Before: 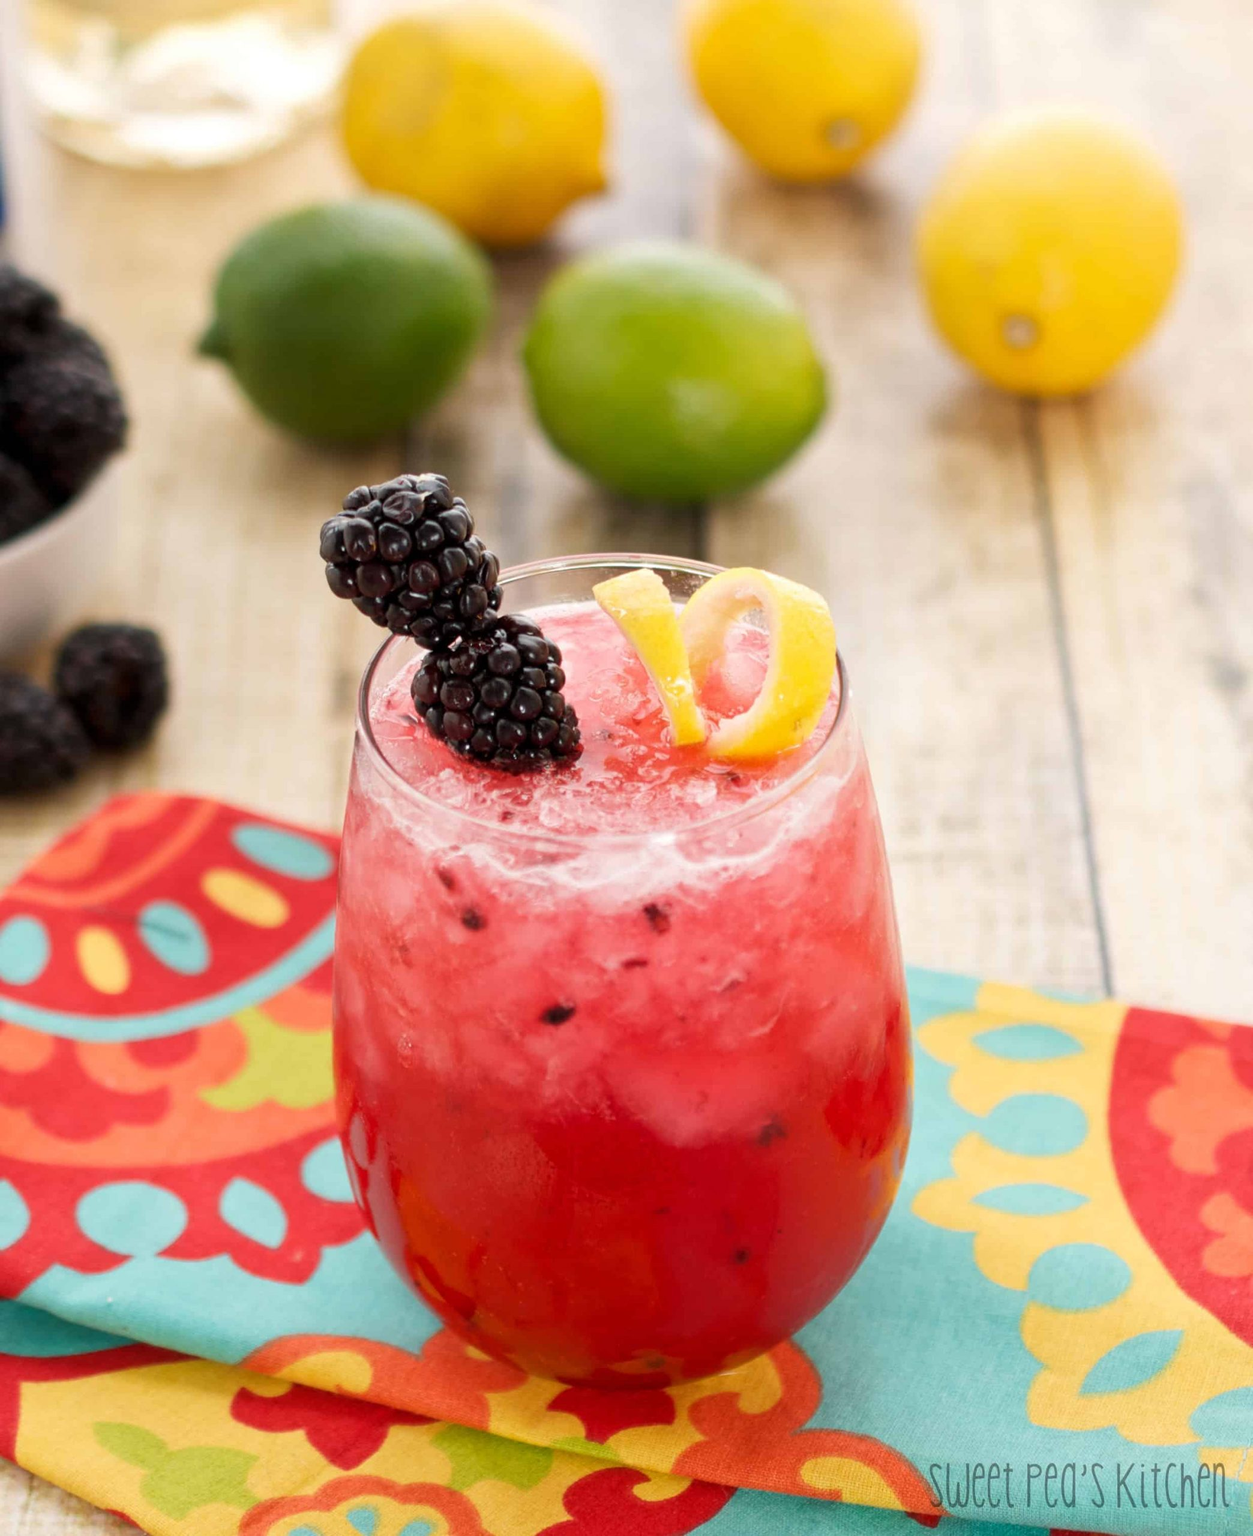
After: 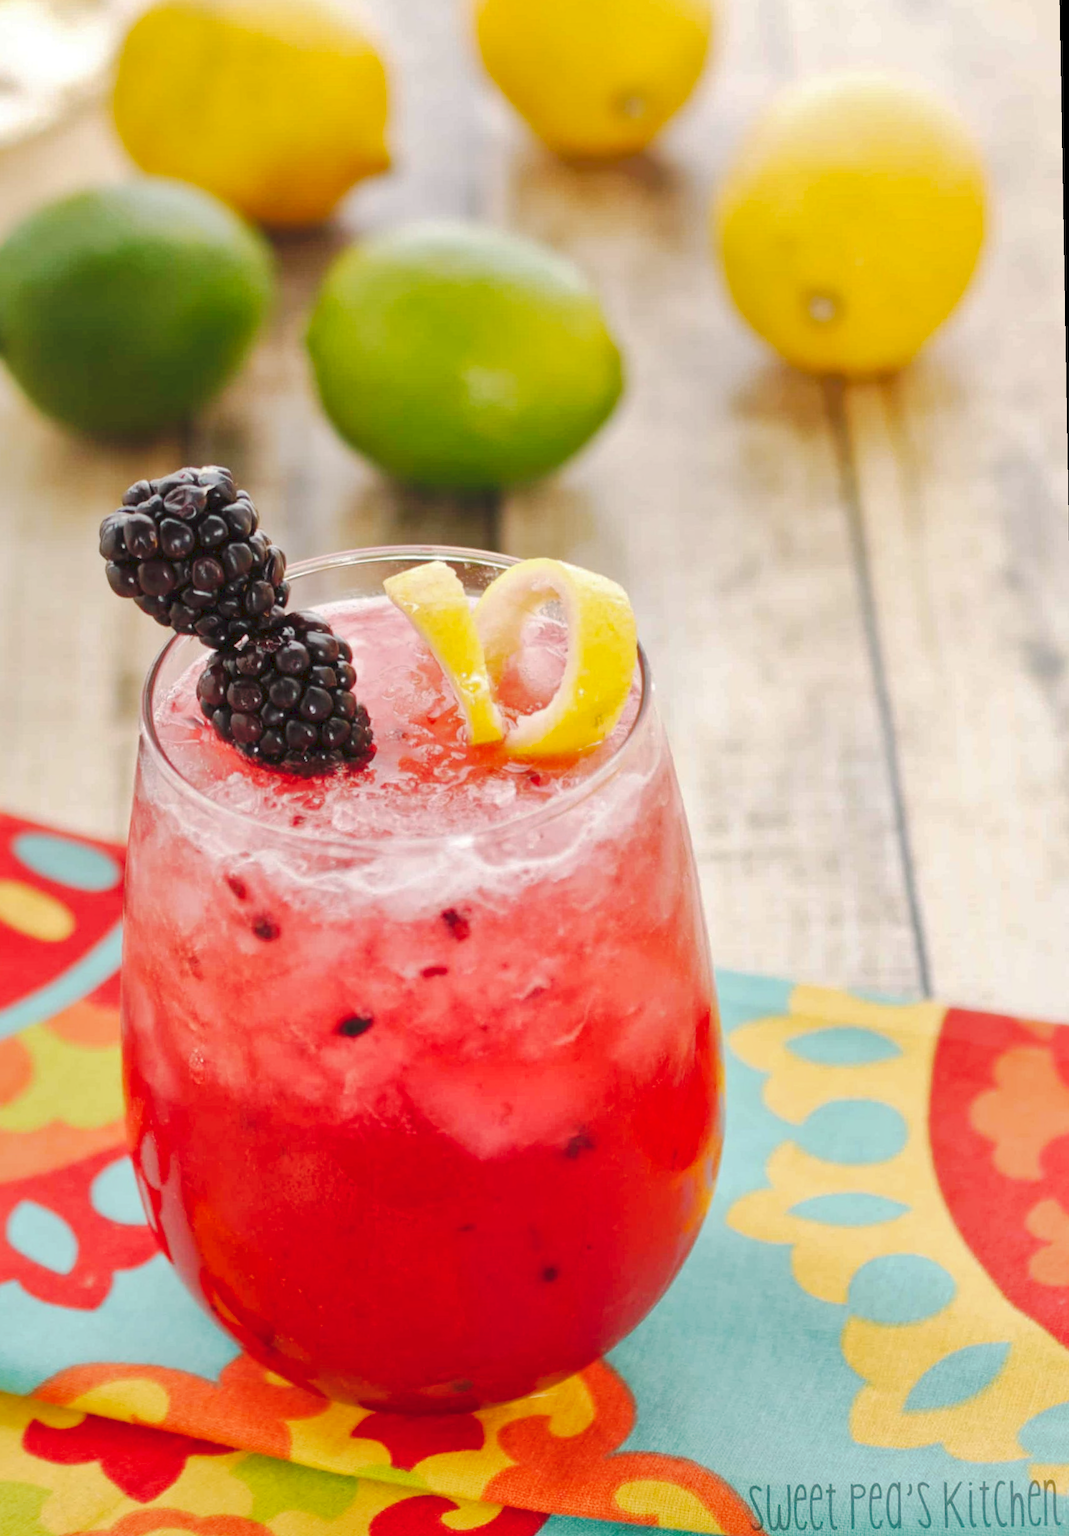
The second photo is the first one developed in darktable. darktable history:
shadows and highlights: on, module defaults
crop: left 17.582%, bottom 0.031%
rotate and perspective: rotation -1°, crop left 0.011, crop right 0.989, crop top 0.025, crop bottom 0.975
tone curve: curves: ch0 [(0, 0) (0.003, 0.049) (0.011, 0.052) (0.025, 0.061) (0.044, 0.08) (0.069, 0.101) (0.1, 0.119) (0.136, 0.139) (0.177, 0.172) (0.224, 0.222) (0.277, 0.292) (0.335, 0.367) (0.399, 0.444) (0.468, 0.538) (0.543, 0.623) (0.623, 0.713) (0.709, 0.784) (0.801, 0.844) (0.898, 0.916) (1, 1)], preserve colors none
